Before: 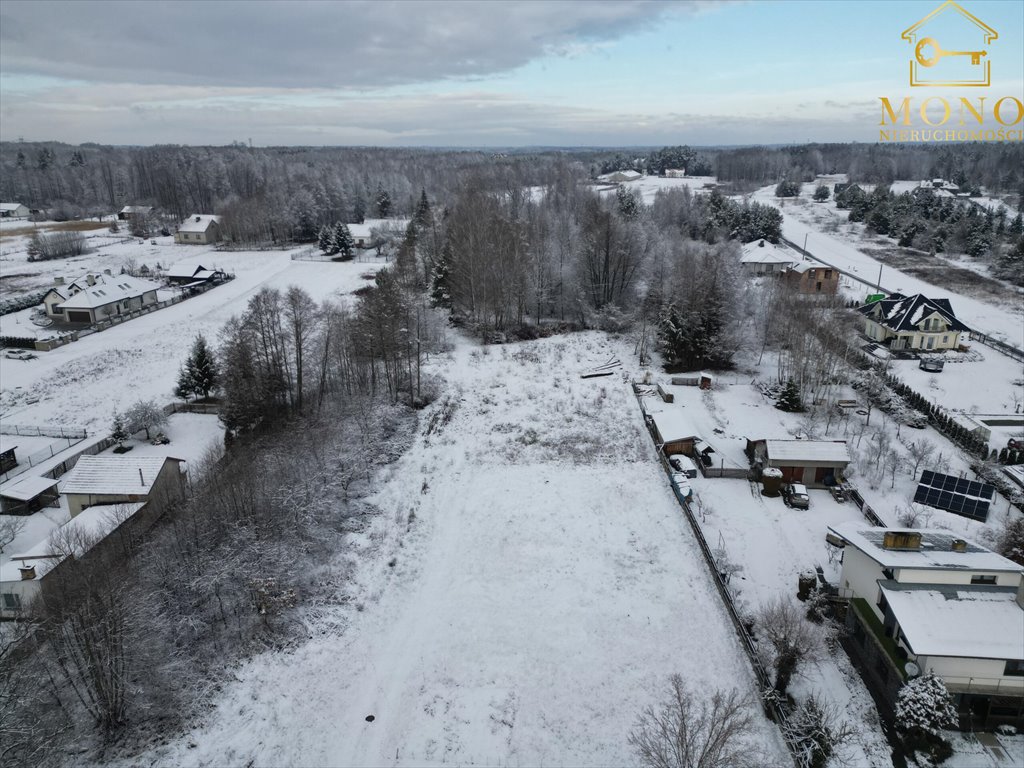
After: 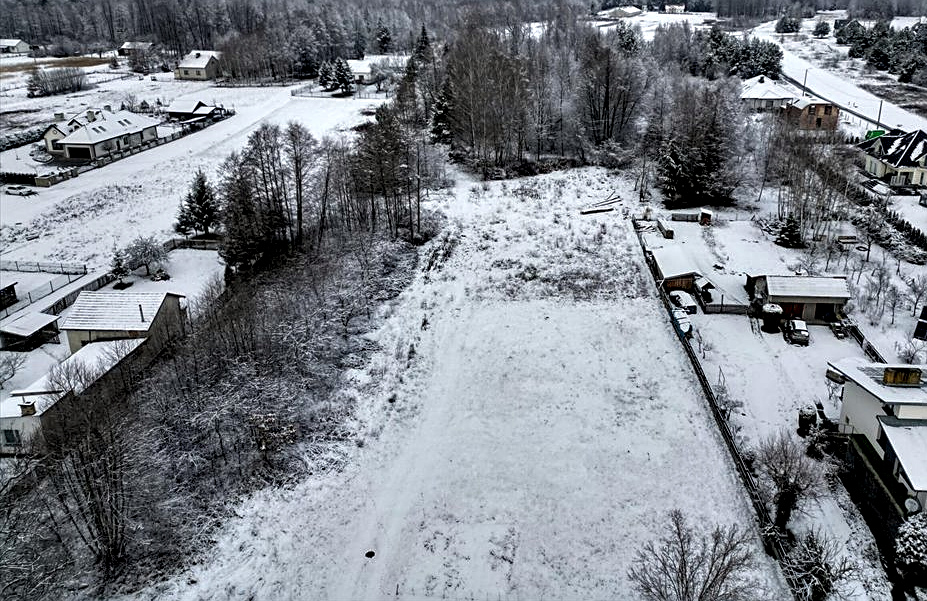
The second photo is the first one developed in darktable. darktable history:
crop: top 21.371%, right 9.425%, bottom 0.297%
sharpen: on, module defaults
contrast equalizer: y [[0.6 ×6], [0.55 ×6], [0 ×6], [0 ×6], [0 ×6]]
local contrast: on, module defaults
